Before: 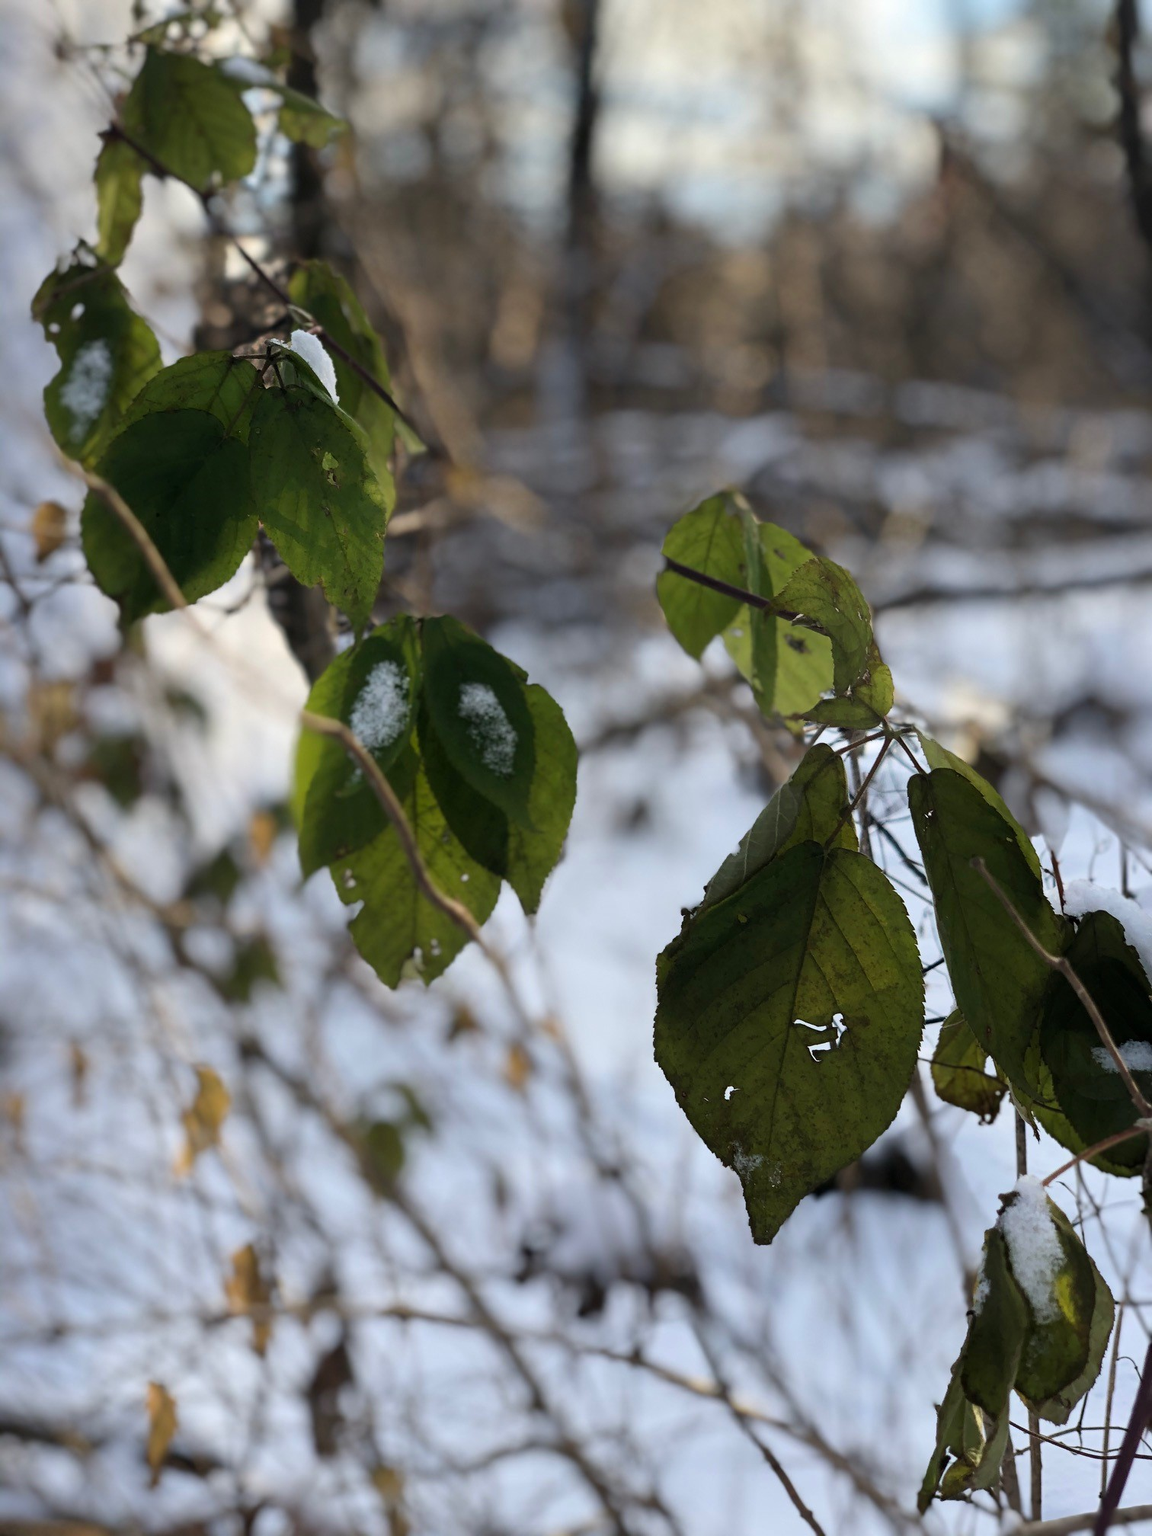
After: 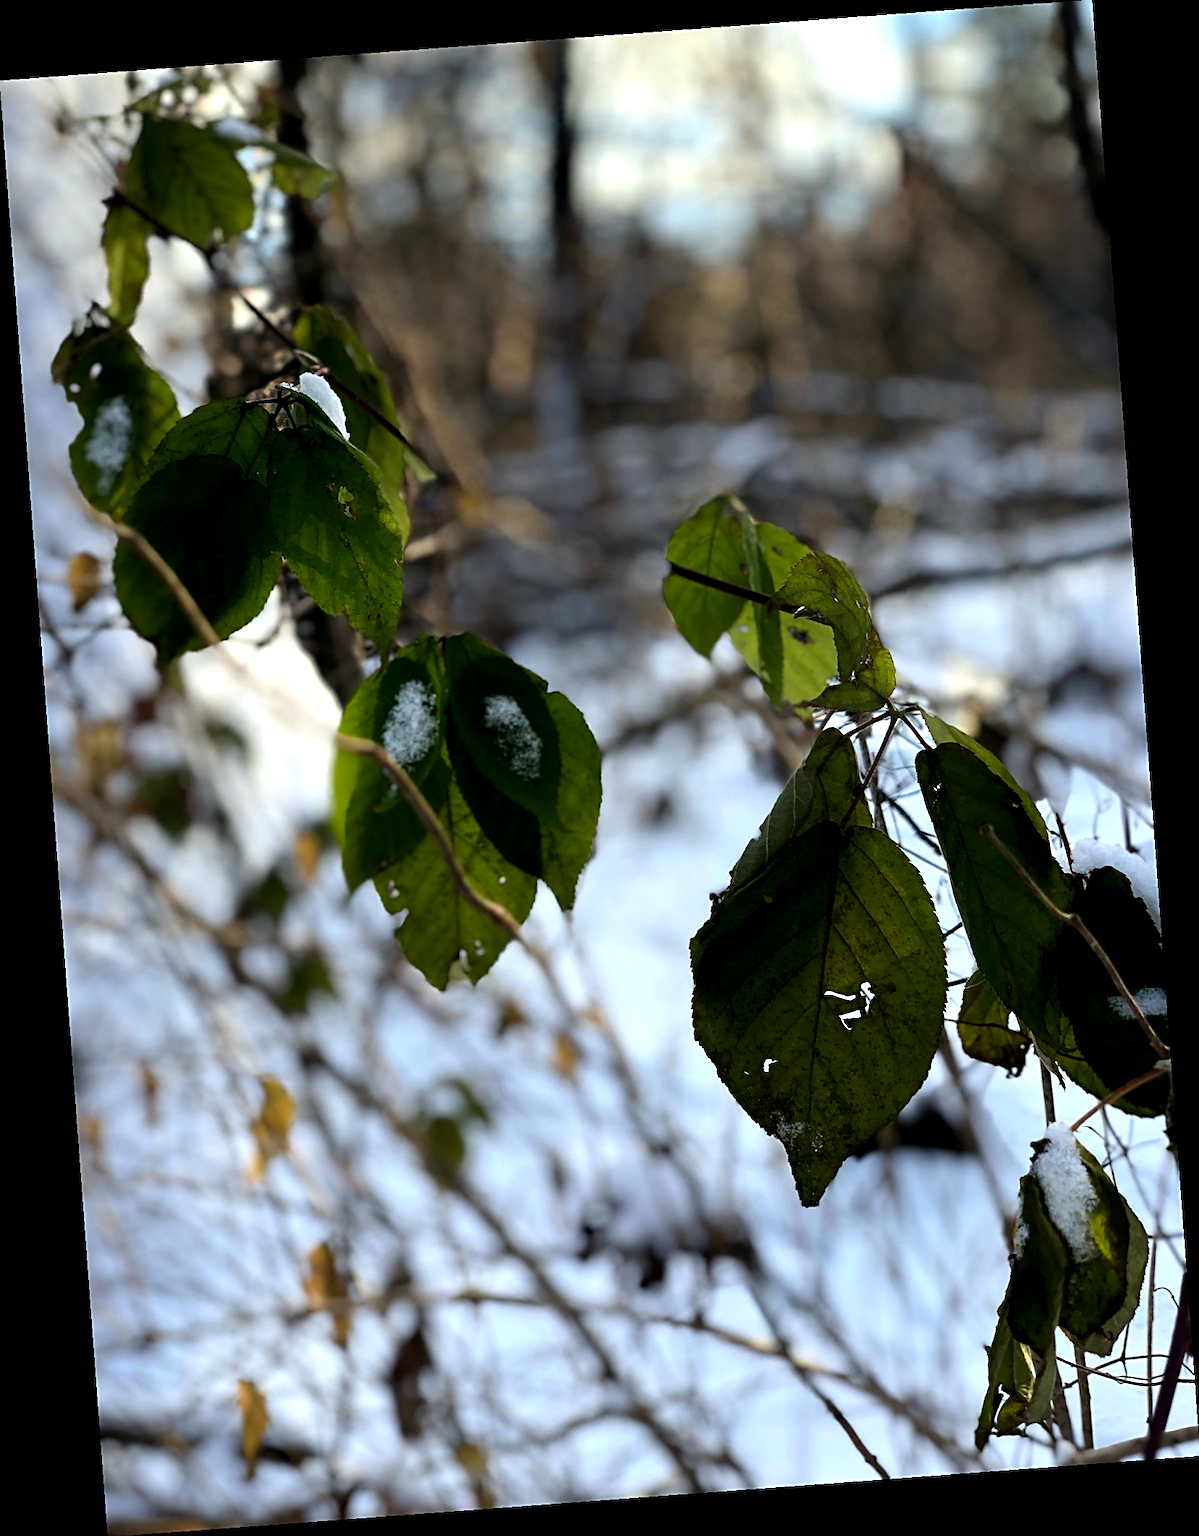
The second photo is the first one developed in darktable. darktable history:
color balance: lift [0.991, 1, 1, 1], gamma [0.996, 1, 1, 1], input saturation 98.52%, contrast 20.34%, output saturation 103.72%
sharpen: amount 0.55
white balance: red 0.978, blue 0.999
rotate and perspective: rotation -4.25°, automatic cropping off
